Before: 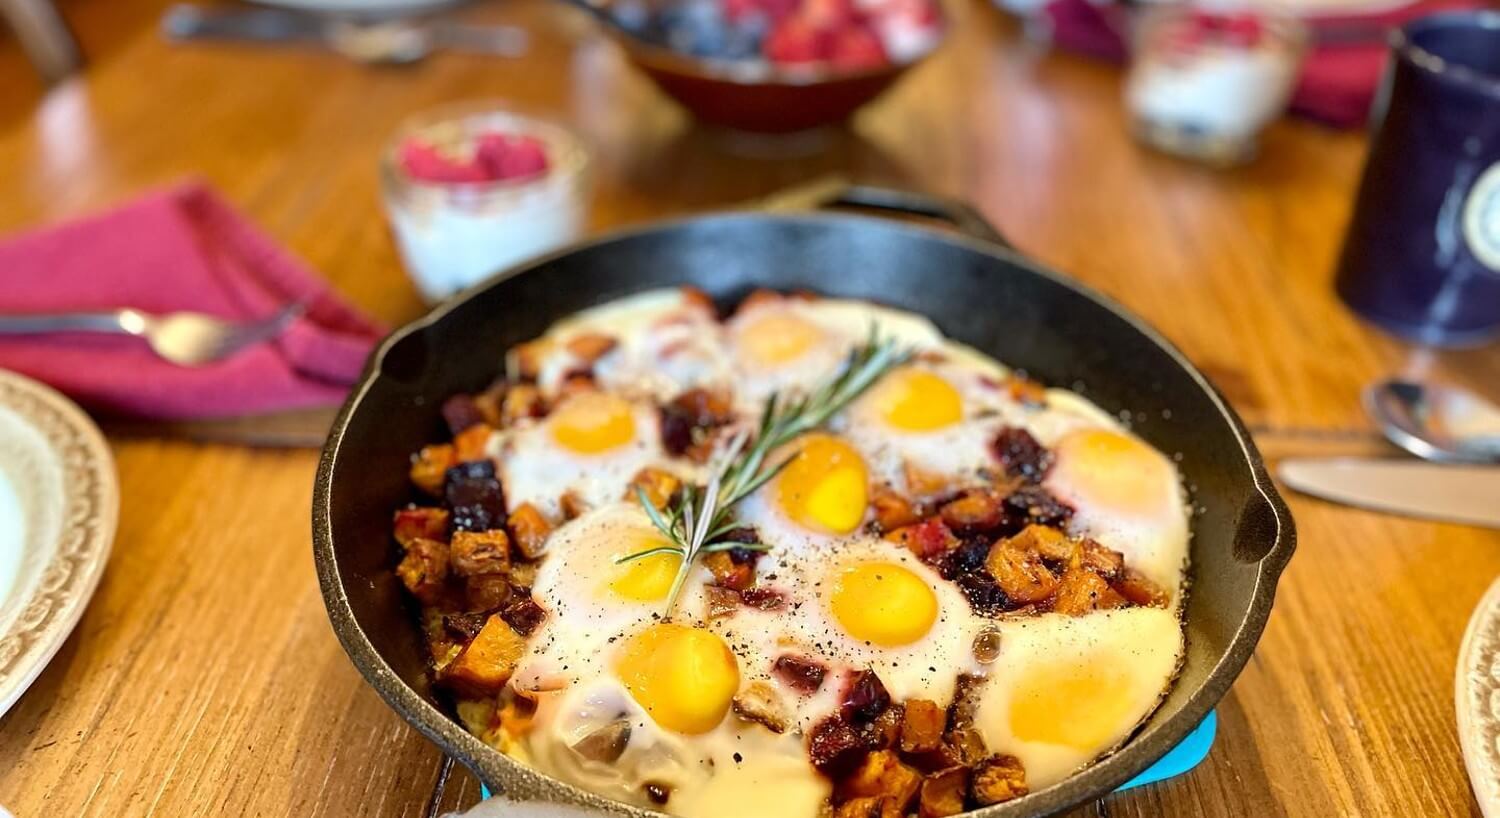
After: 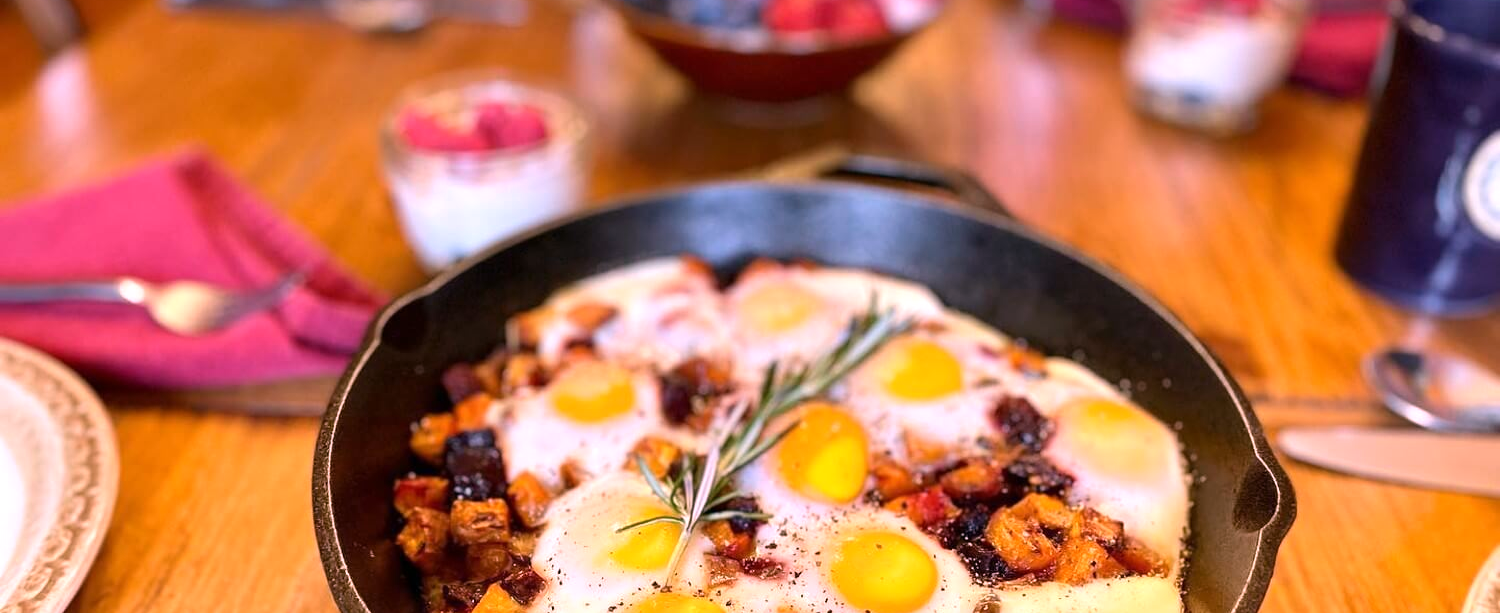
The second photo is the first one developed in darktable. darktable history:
white balance: red 1.188, blue 1.11
crop: top 3.857%, bottom 21.132%
